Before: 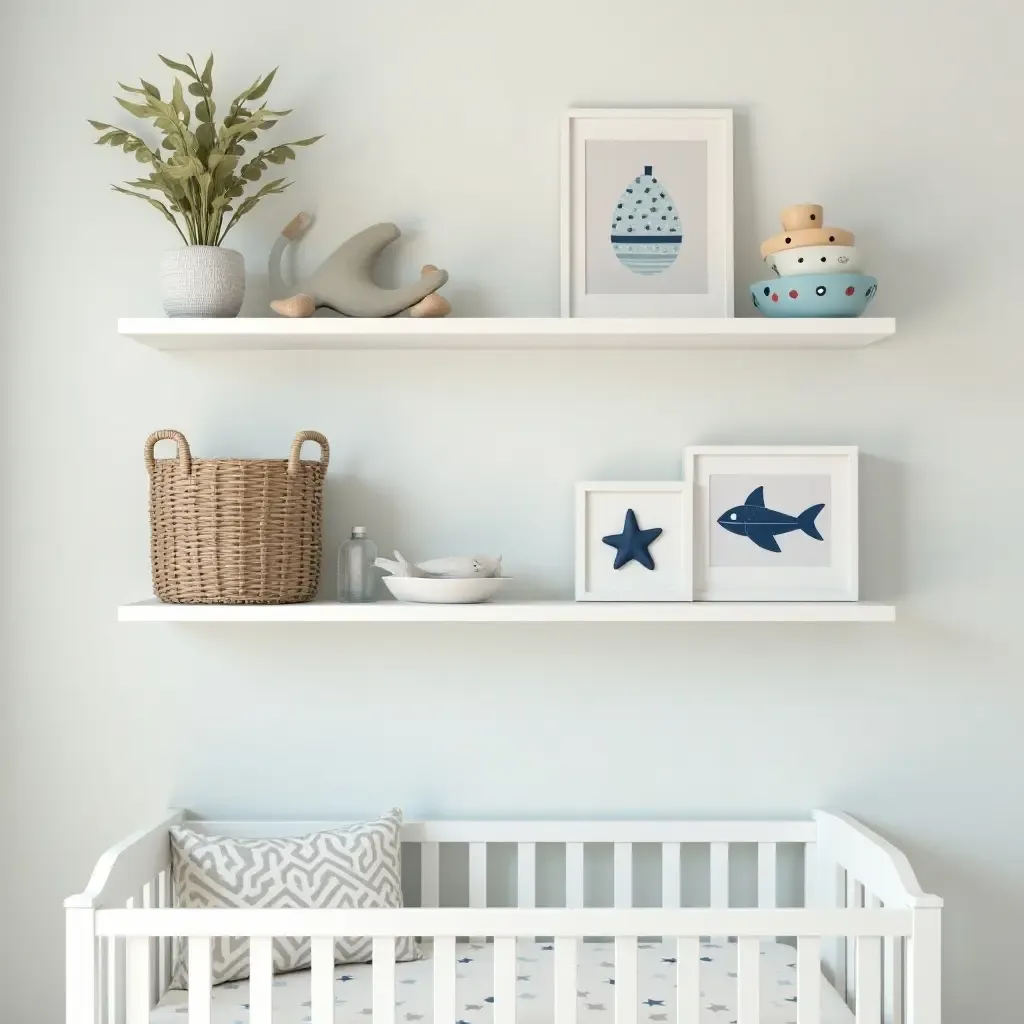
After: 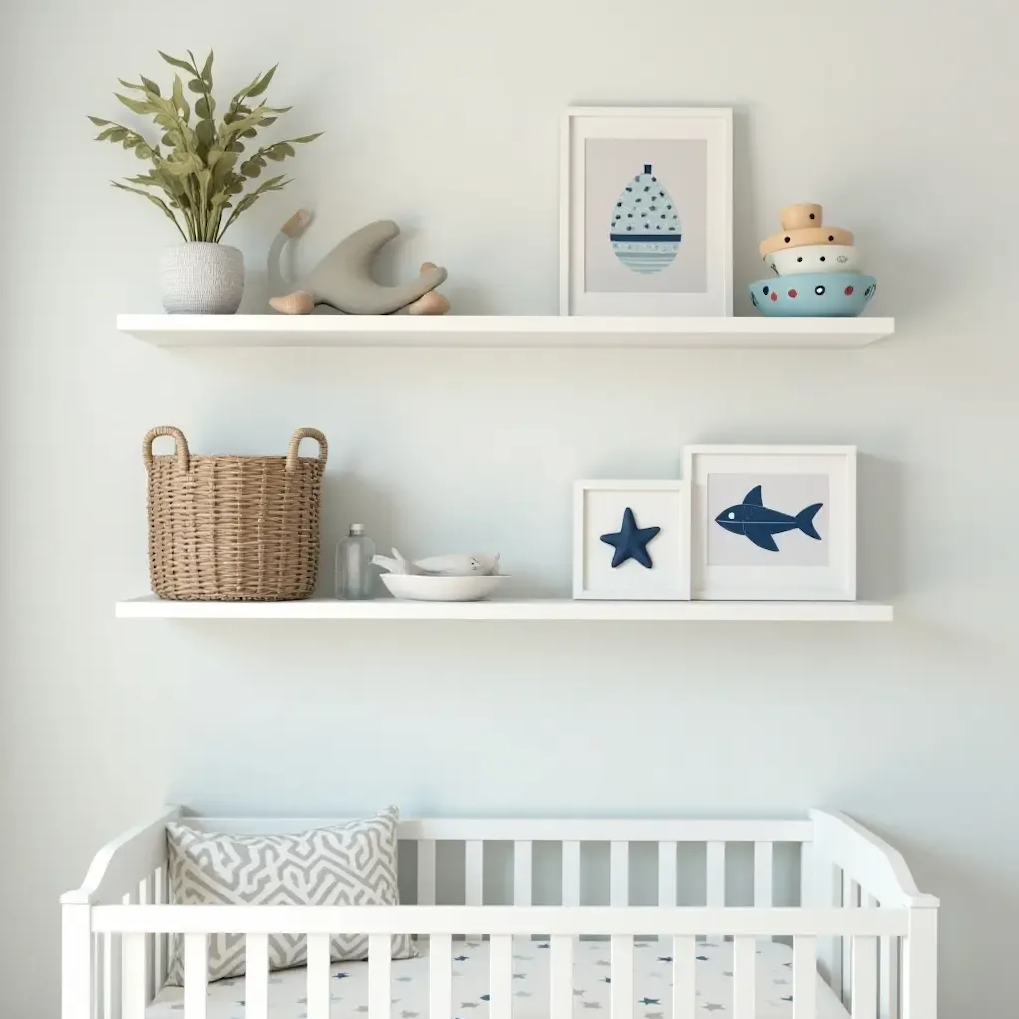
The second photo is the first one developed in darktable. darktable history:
crop and rotate: angle -0.256°
